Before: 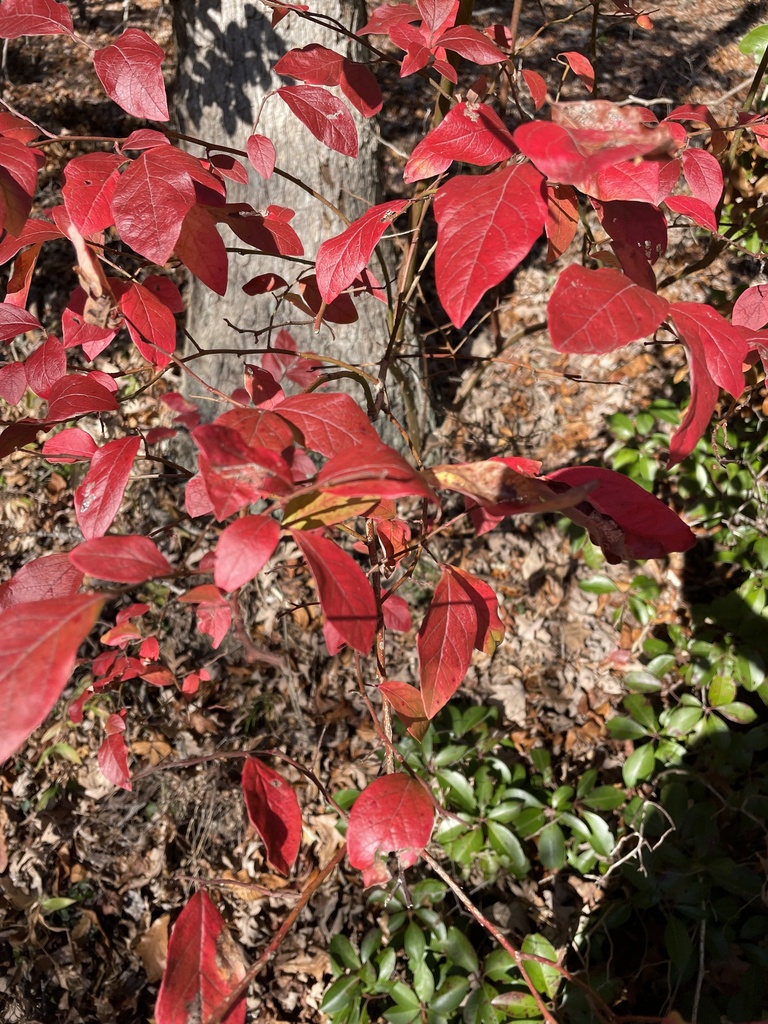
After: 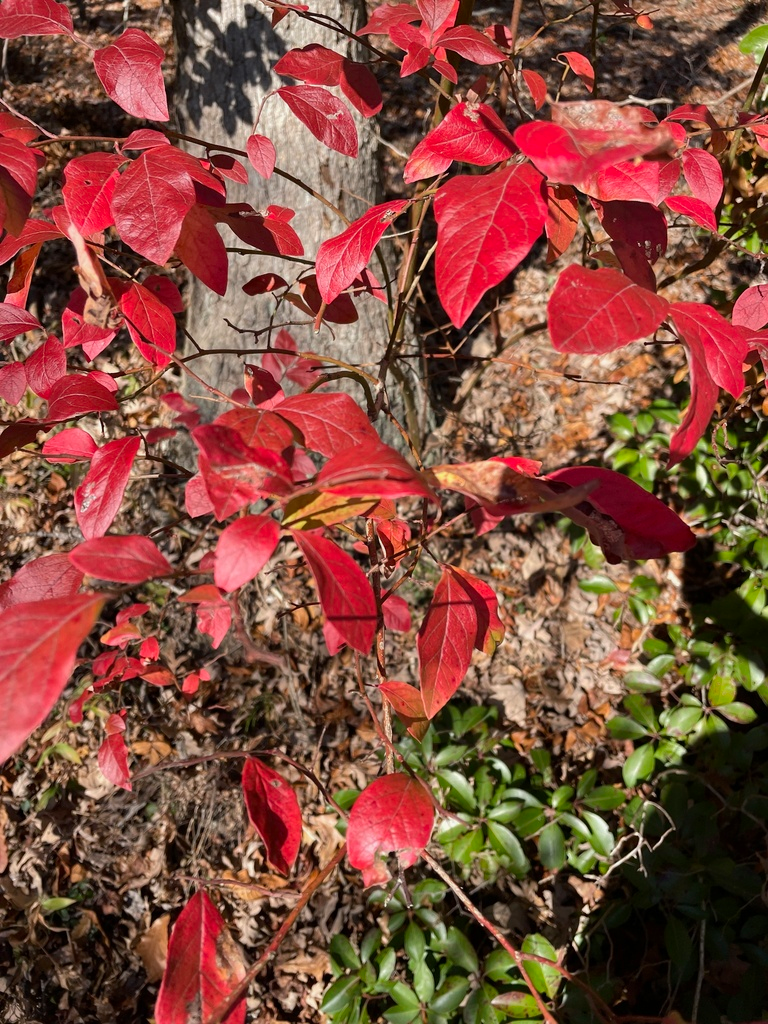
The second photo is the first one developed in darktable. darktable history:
shadows and highlights: shadows -20.28, white point adjustment -2.14, highlights -34.78
